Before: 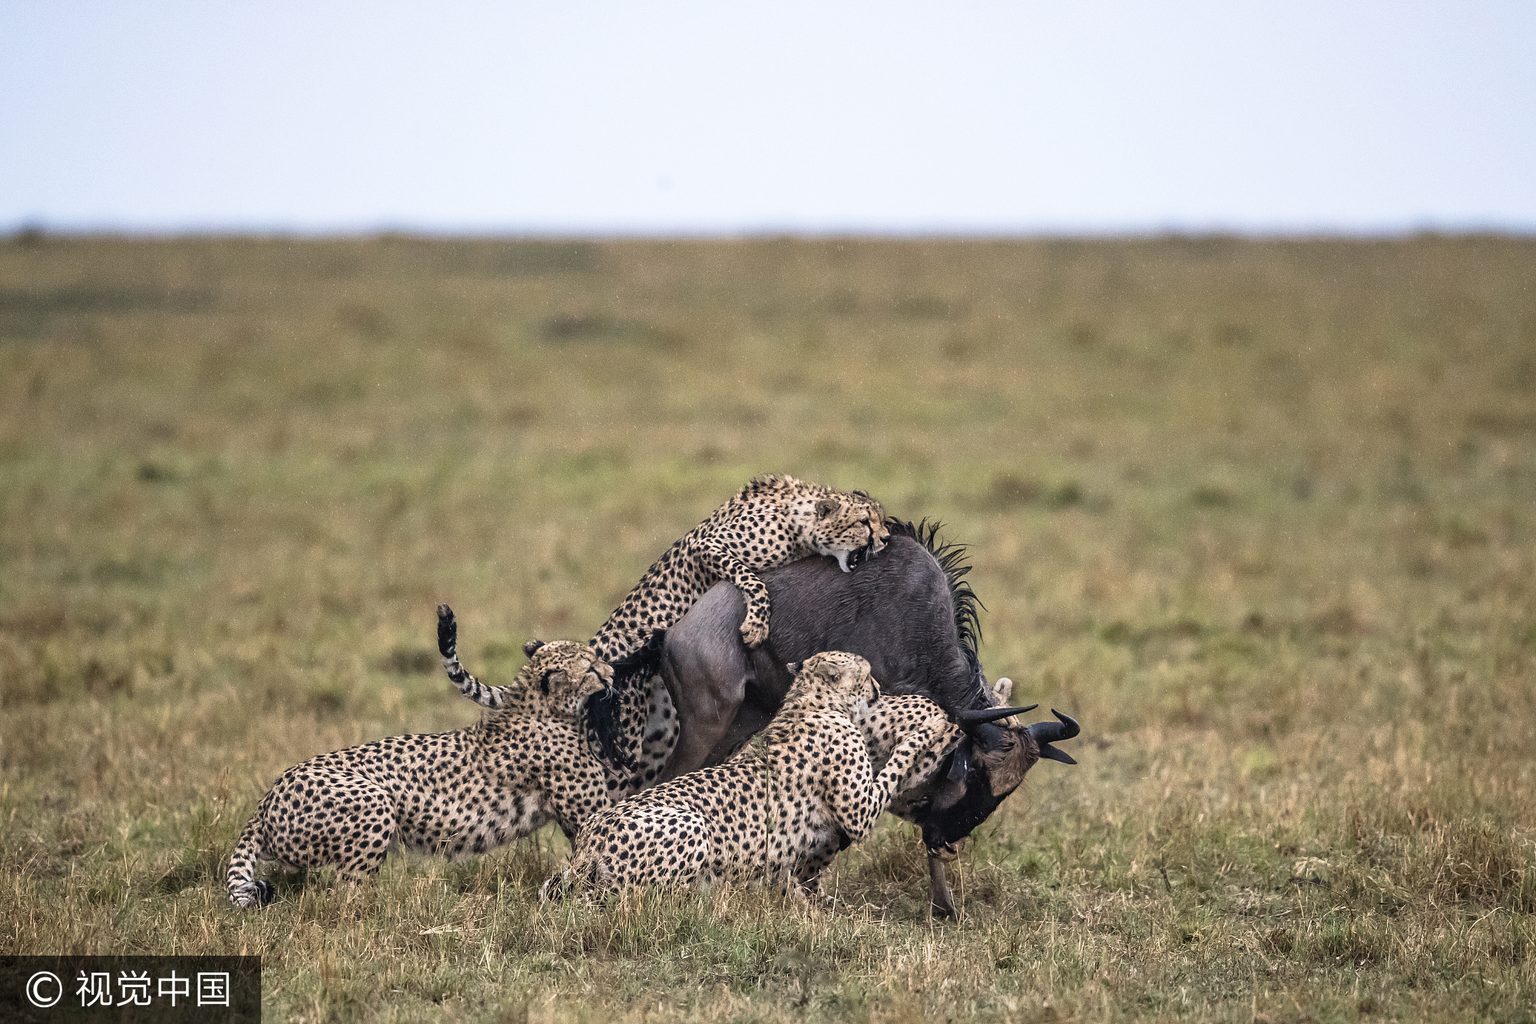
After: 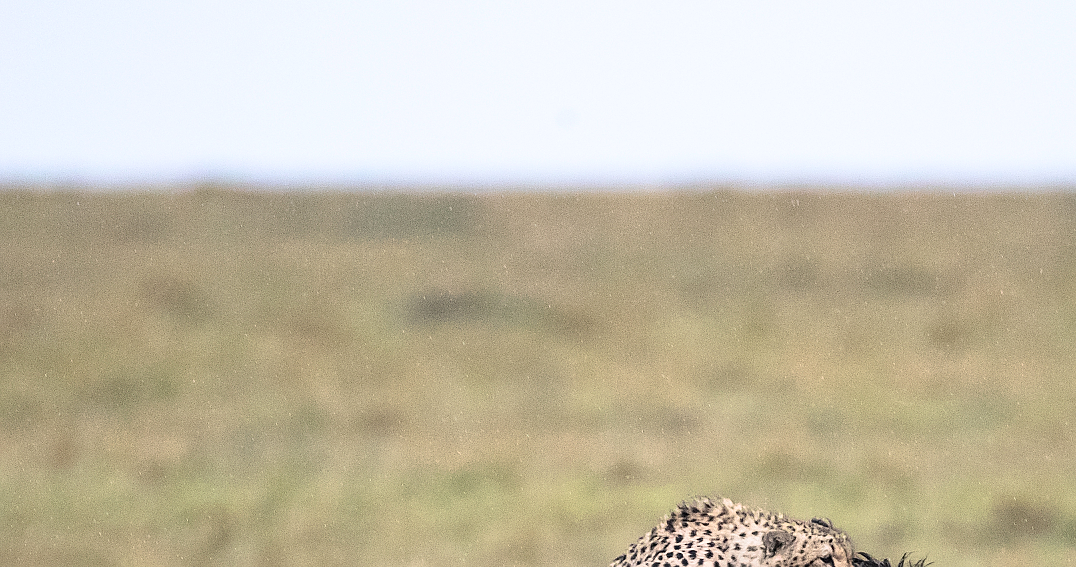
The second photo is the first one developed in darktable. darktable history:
tone curve: curves: ch0 [(0, 0) (0.003, 0.004) (0.011, 0.015) (0.025, 0.033) (0.044, 0.059) (0.069, 0.093) (0.1, 0.133) (0.136, 0.182) (0.177, 0.237) (0.224, 0.3) (0.277, 0.369) (0.335, 0.437) (0.399, 0.511) (0.468, 0.584) (0.543, 0.656) (0.623, 0.729) (0.709, 0.8) (0.801, 0.872) (0.898, 0.935) (1, 1)], color space Lab, independent channels, preserve colors none
sharpen: radius 0.989, threshold 1.03
crop: left 14.954%, top 9.024%, right 31.234%, bottom 48.382%
